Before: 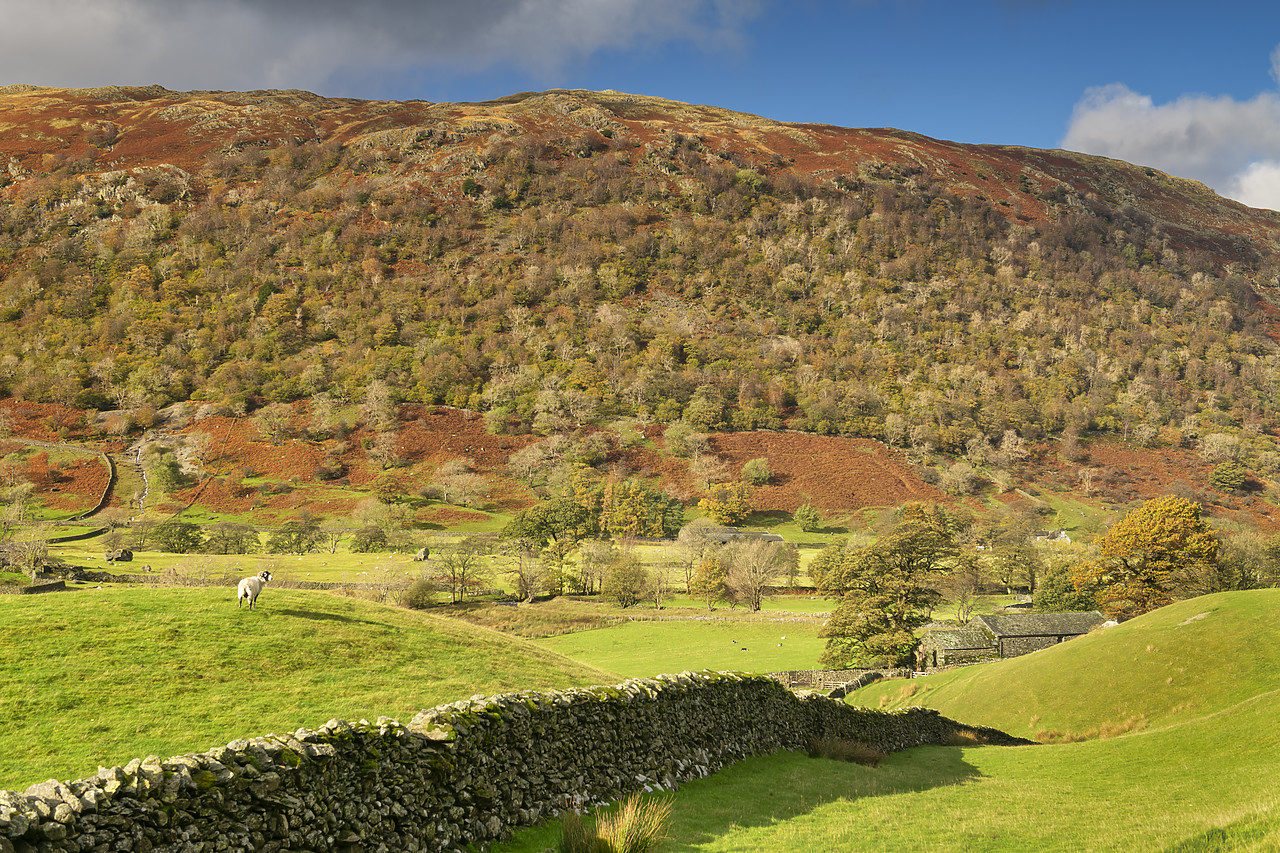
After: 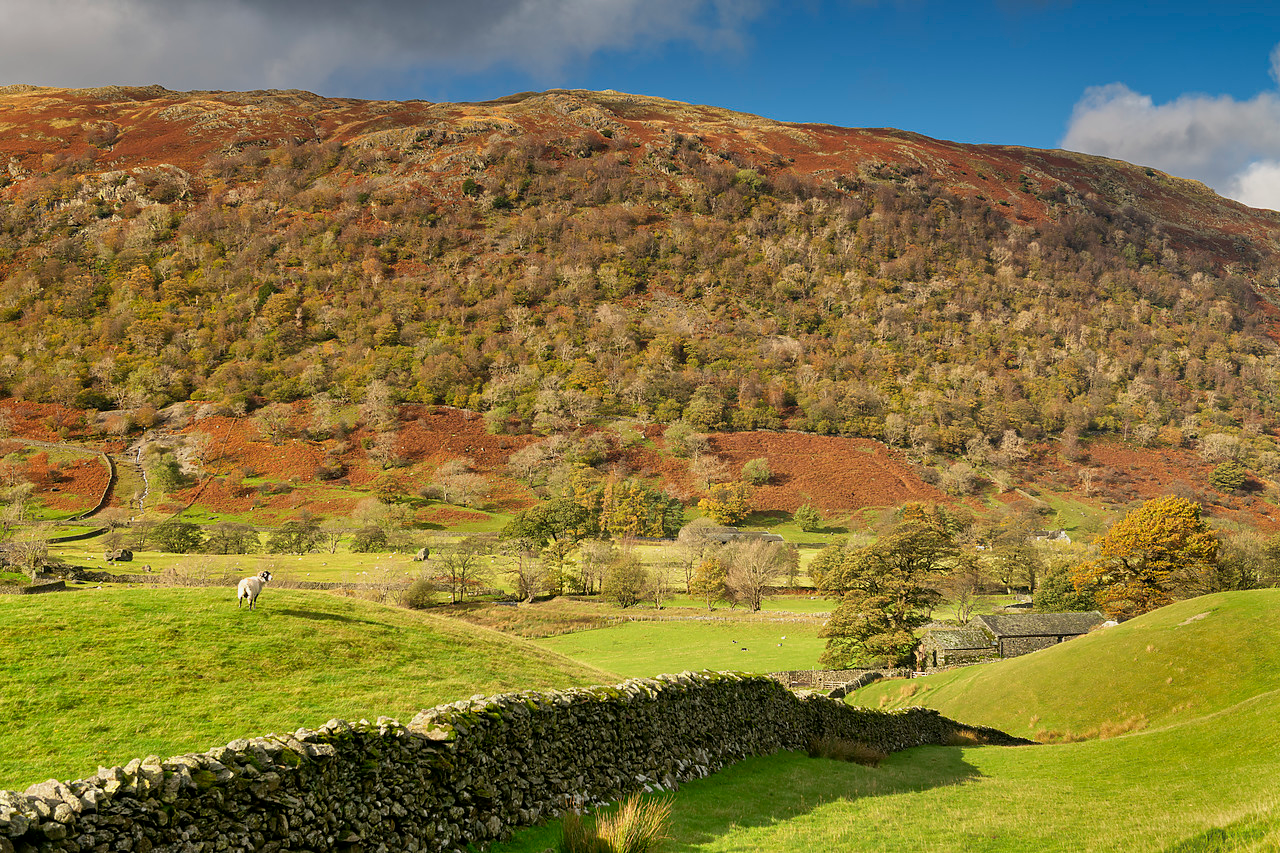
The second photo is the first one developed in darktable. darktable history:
exposure: black level correction 0.003, exposure 0.148 EV, compensate exposure bias true, compensate highlight preservation false
shadows and highlights: shadows 1.87, highlights 38.2
